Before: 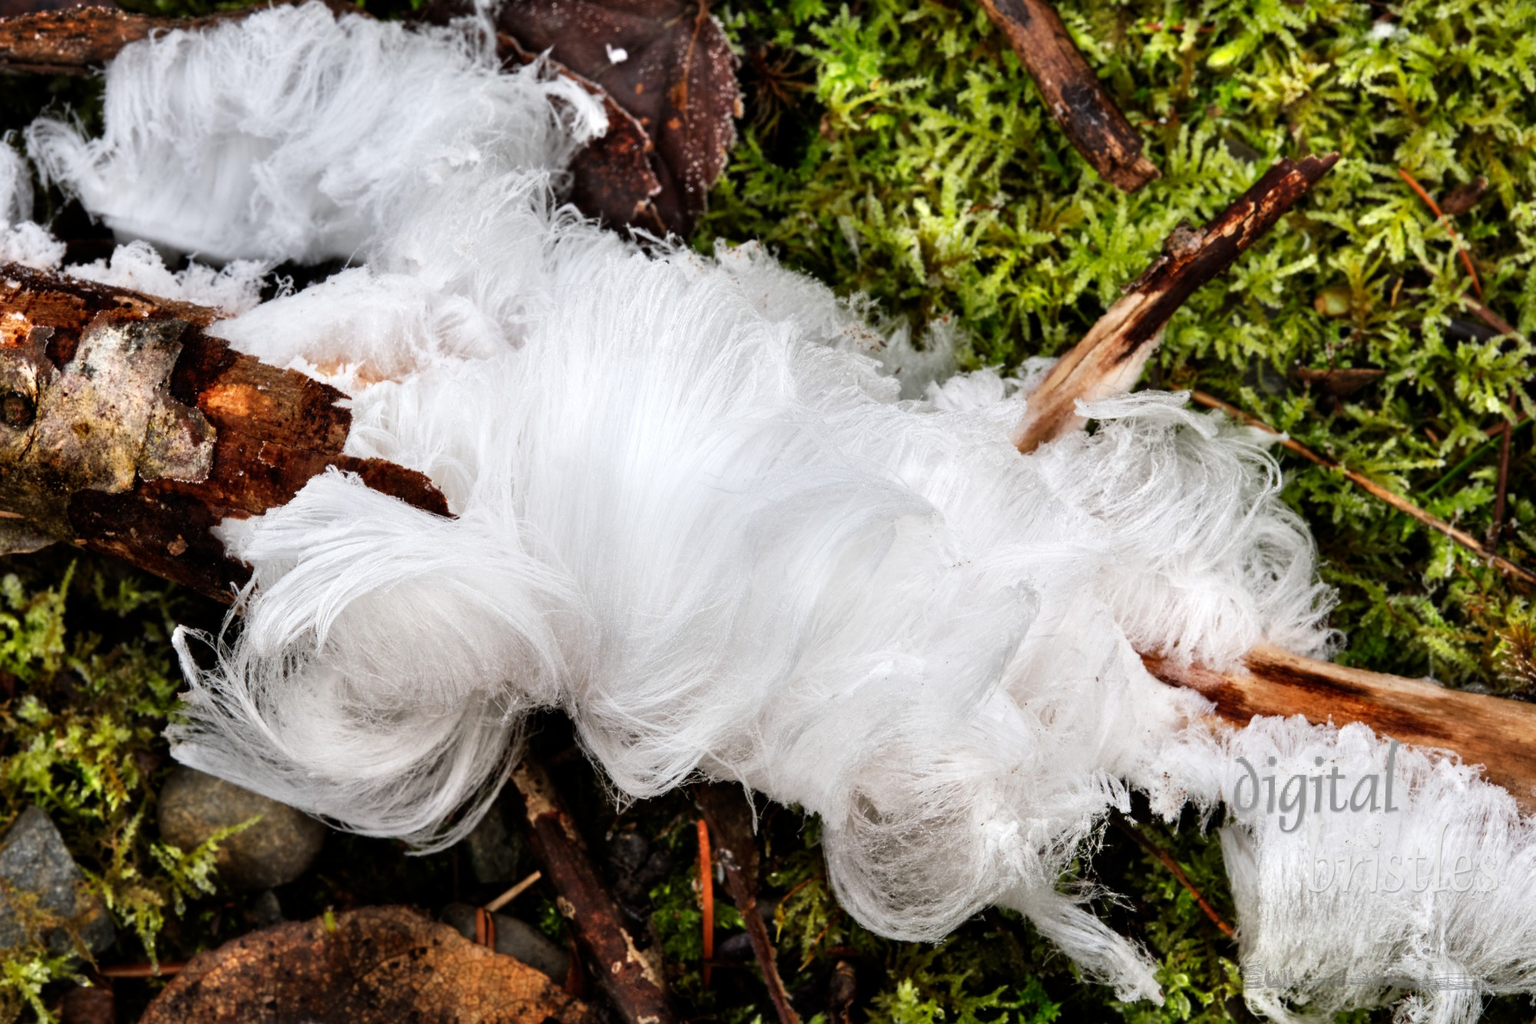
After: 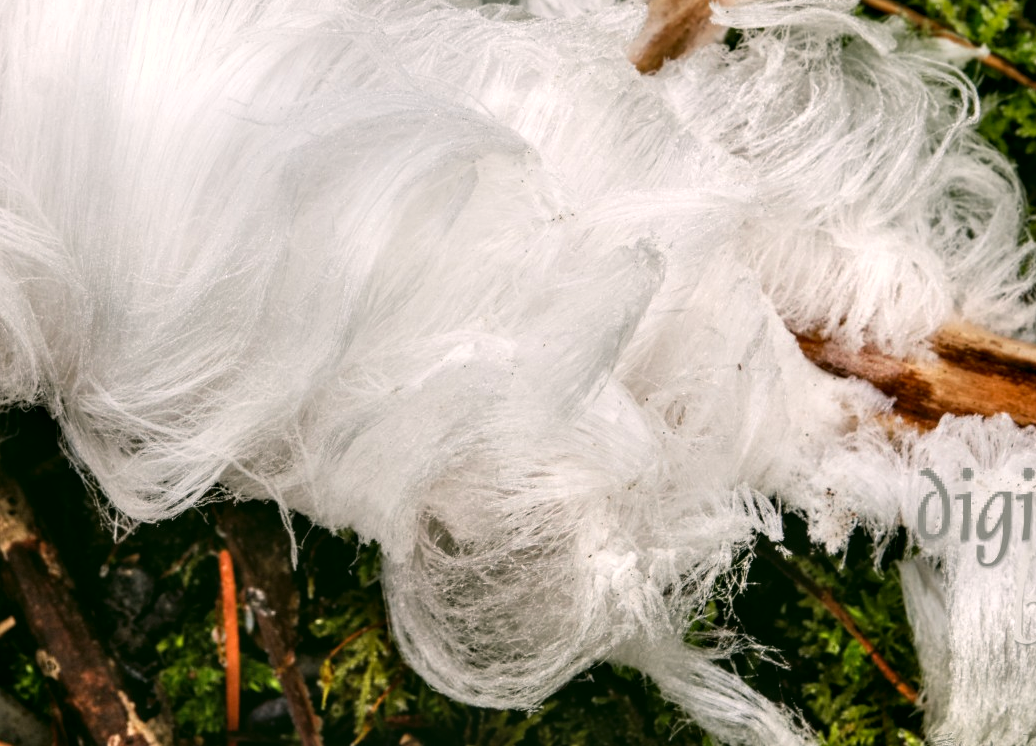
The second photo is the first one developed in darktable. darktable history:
crop: left 34.479%, top 38.822%, right 13.718%, bottom 5.172%
color correction: highlights a* 4.02, highlights b* 4.98, shadows a* -7.55, shadows b* 4.98
rotate and perspective: automatic cropping original format, crop left 0, crop top 0
local contrast: on, module defaults
